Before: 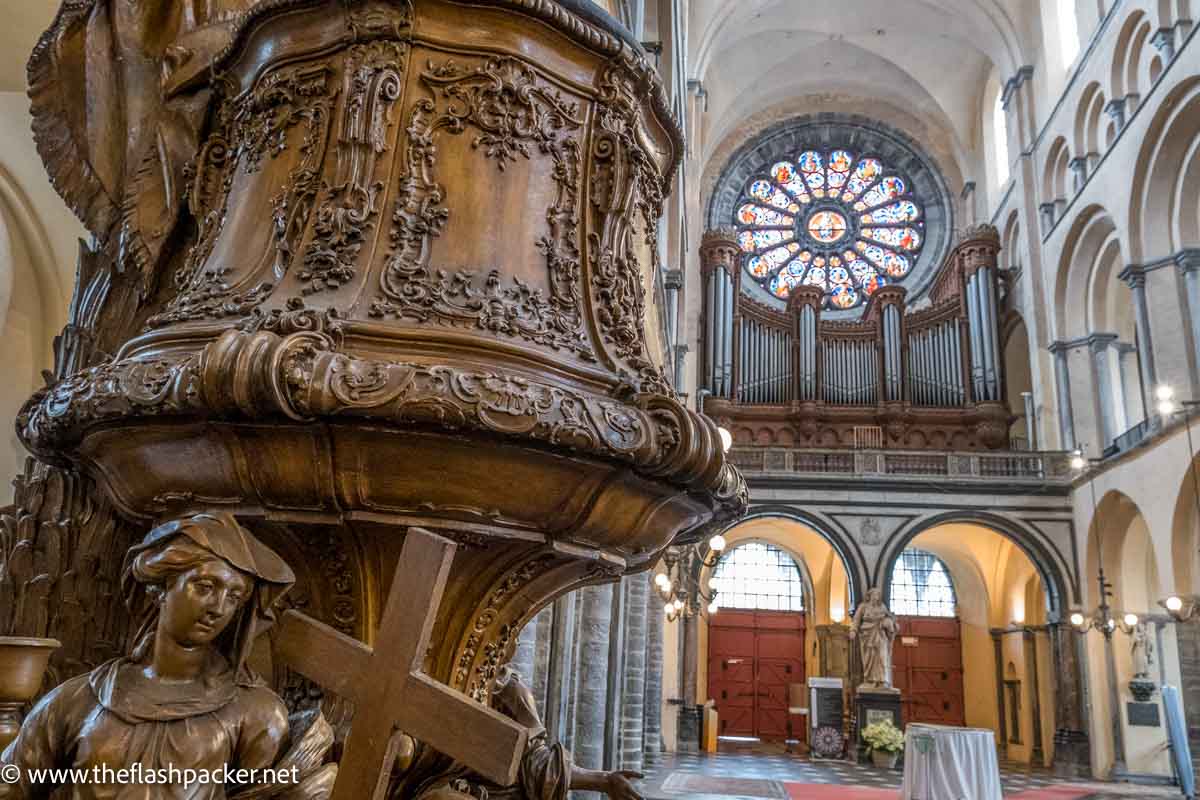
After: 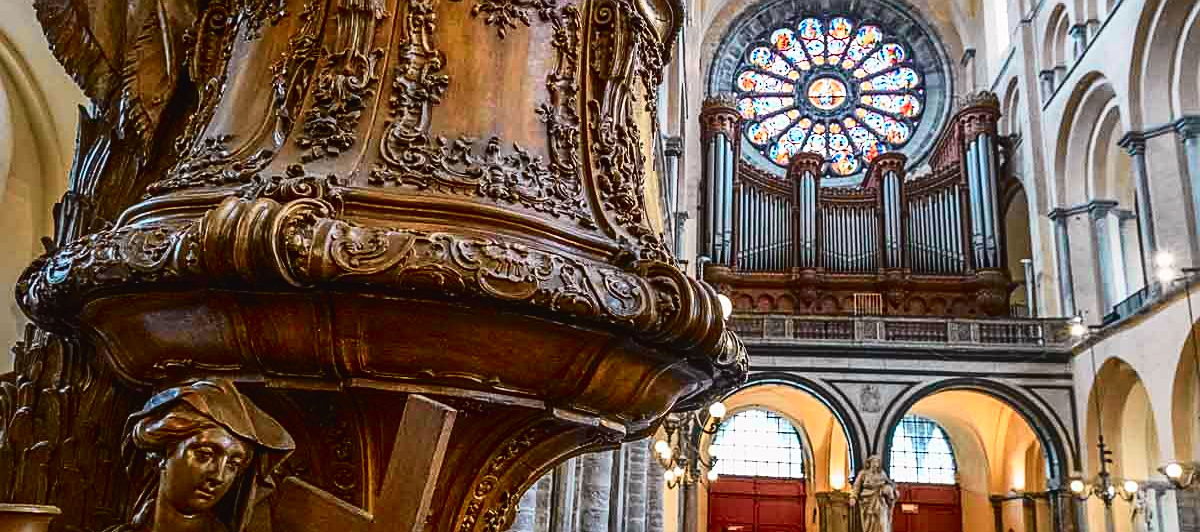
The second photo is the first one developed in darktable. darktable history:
tone curve: curves: ch0 [(0, 0.023) (0.137, 0.069) (0.249, 0.163) (0.487, 0.491) (0.778, 0.858) (0.896, 0.94) (1, 0.988)]; ch1 [(0, 0) (0.396, 0.369) (0.483, 0.459) (0.498, 0.5) (0.515, 0.517) (0.562, 0.6) (0.611, 0.667) (0.692, 0.744) (0.798, 0.863) (1, 1)]; ch2 [(0, 0) (0.426, 0.398) (0.483, 0.481) (0.503, 0.503) (0.526, 0.527) (0.549, 0.59) (0.62, 0.666) (0.705, 0.755) (0.985, 0.966)], color space Lab, independent channels
crop: top 16.727%, bottom 16.727%
sharpen: on, module defaults
